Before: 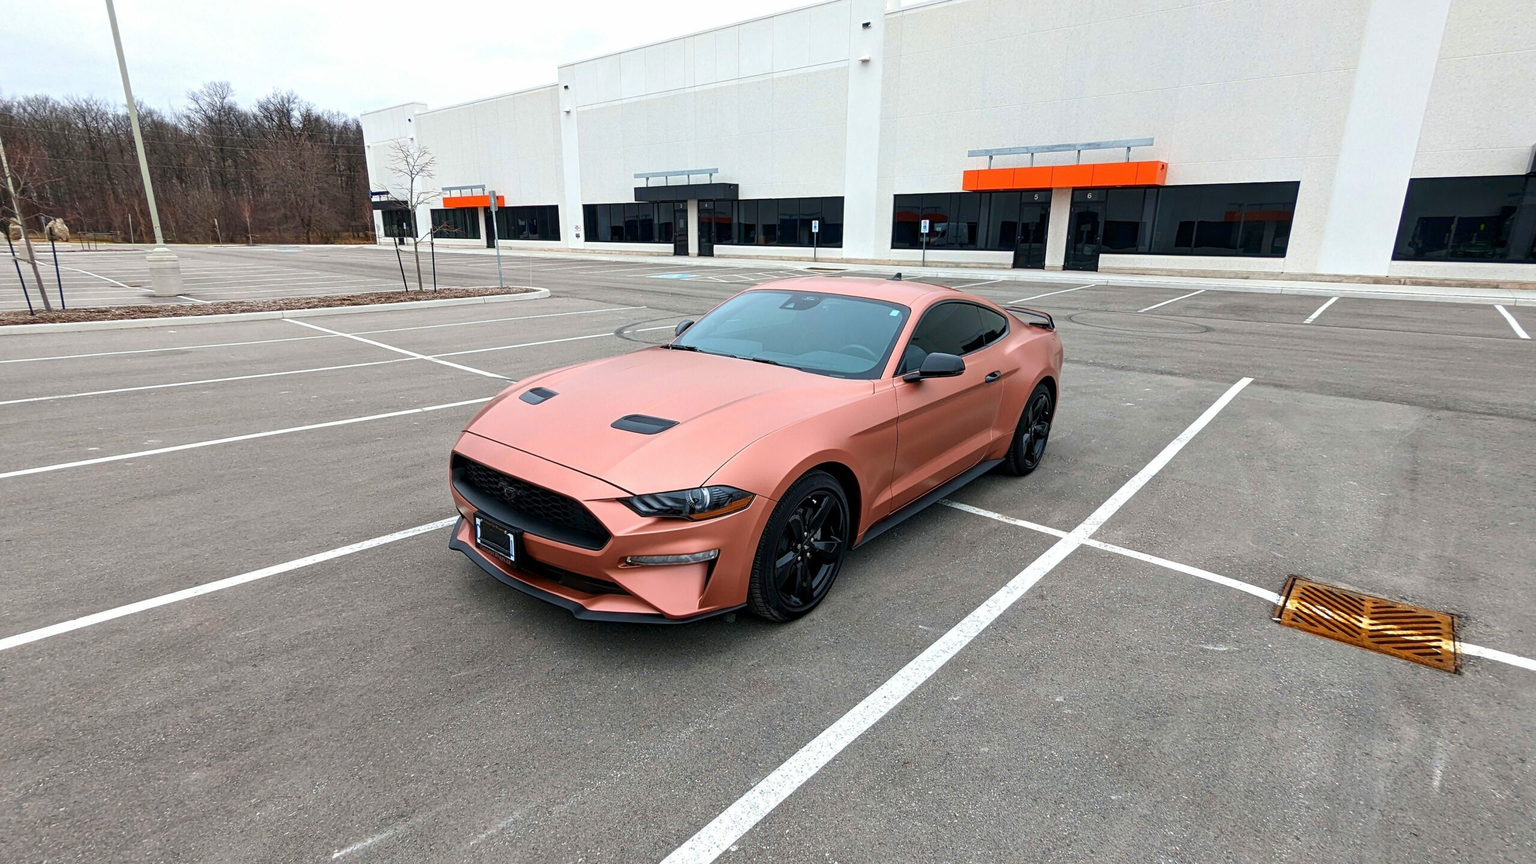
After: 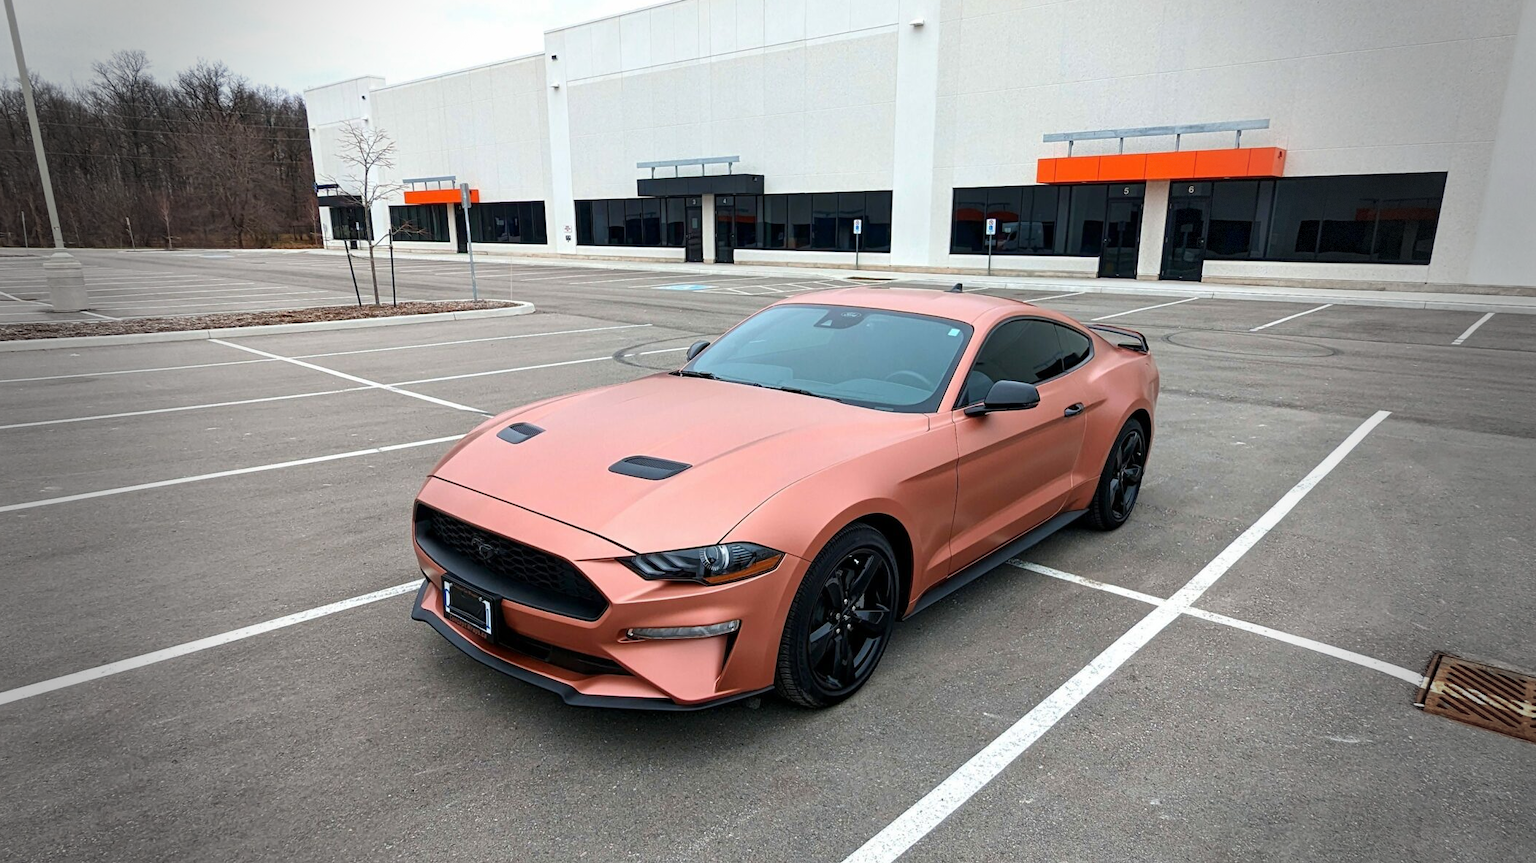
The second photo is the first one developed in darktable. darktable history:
crop and rotate: left 7.245%, top 4.696%, right 10.572%, bottom 13.194%
vignetting: fall-off start 64.85%, width/height ratio 0.879, dithering 8-bit output
